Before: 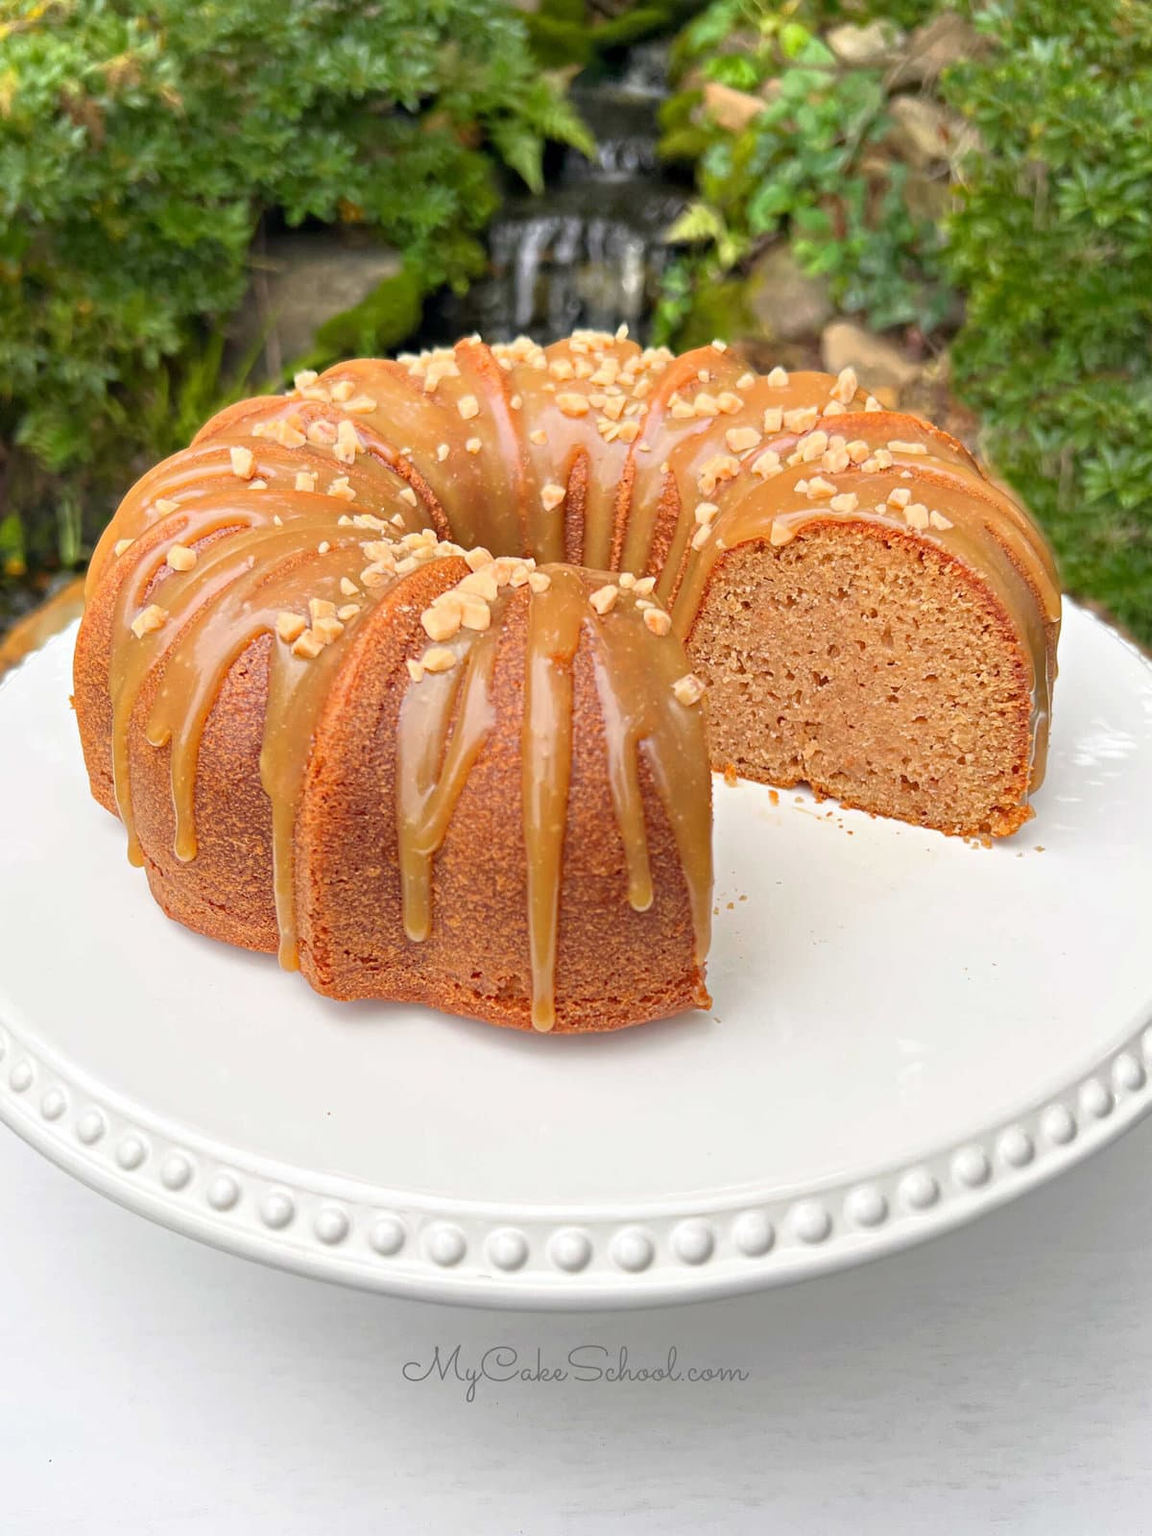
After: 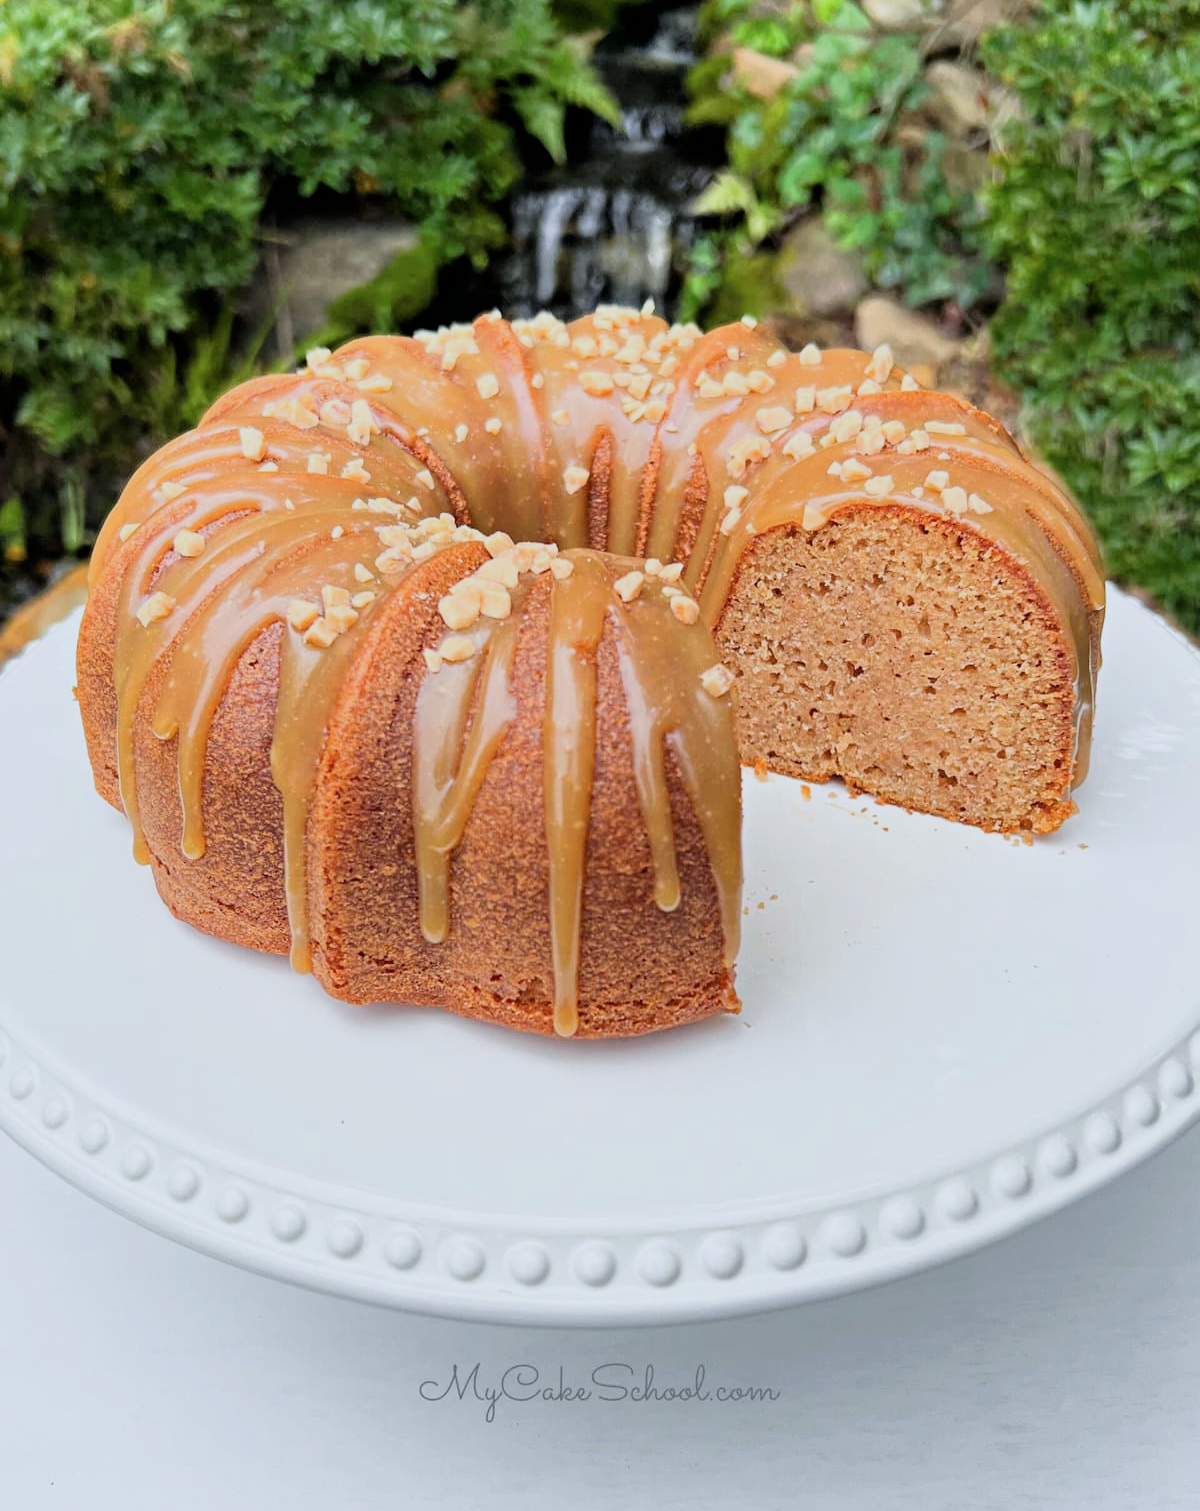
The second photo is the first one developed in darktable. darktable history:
color calibration: gray › normalize channels true, illuminant custom, x 0.368, y 0.373, temperature 4332.57 K, gamut compression 0.011
crop and rotate: top 2.415%, bottom 3.111%
filmic rgb: black relative exposure -5.06 EV, white relative exposure 3.98 EV, hardness 2.89, contrast 1.3, highlights saturation mix -30.24%
